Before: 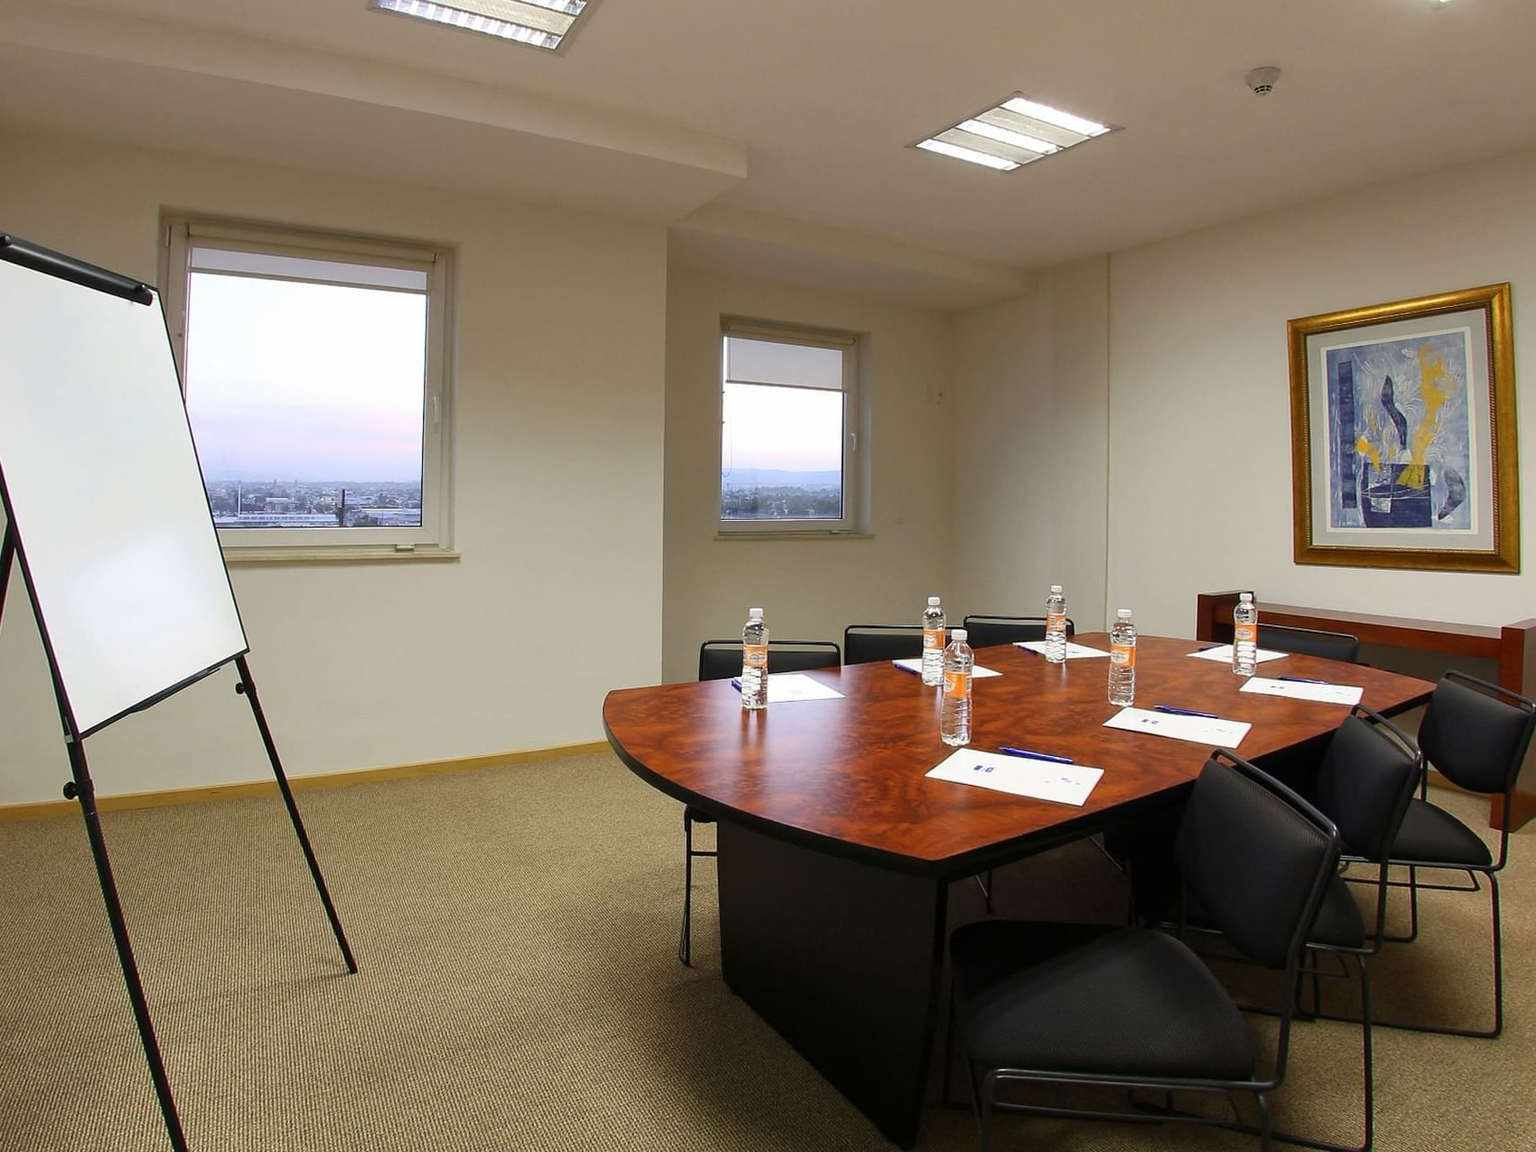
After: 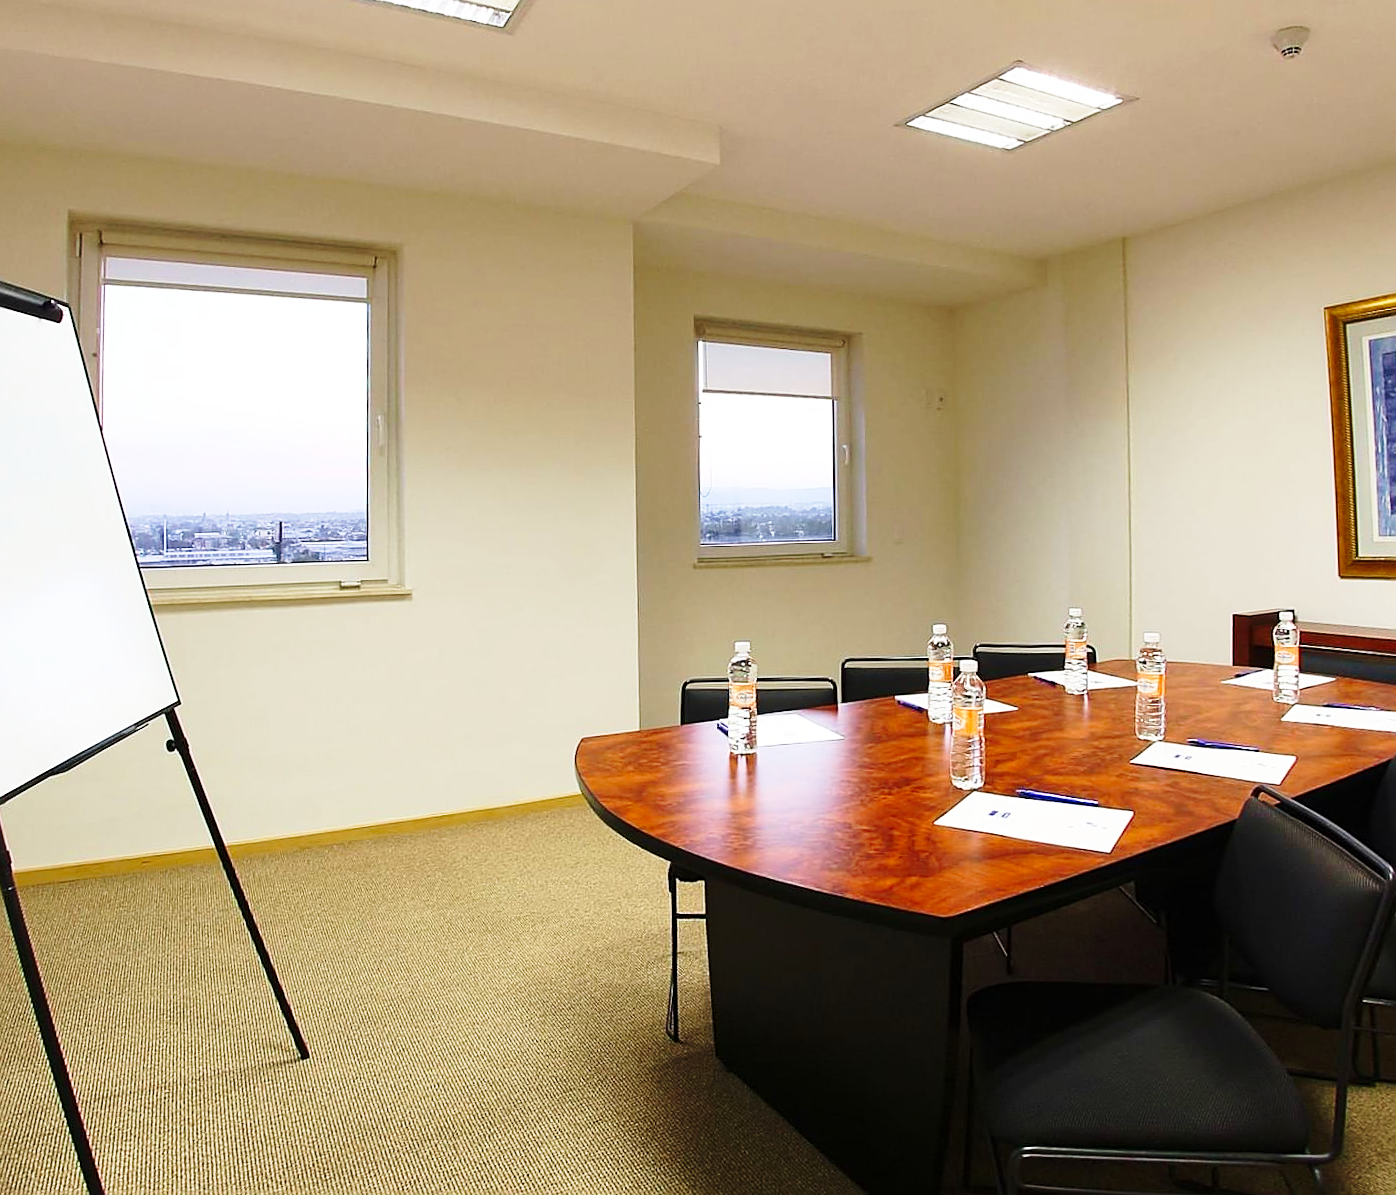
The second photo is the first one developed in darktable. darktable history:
crop and rotate: angle 1.44°, left 4.39%, top 1.111%, right 11.108%, bottom 2.42%
base curve: curves: ch0 [(0, 0) (0.028, 0.03) (0.121, 0.232) (0.46, 0.748) (0.859, 0.968) (1, 1)], preserve colors none
sharpen: on, module defaults
velvia: on, module defaults
